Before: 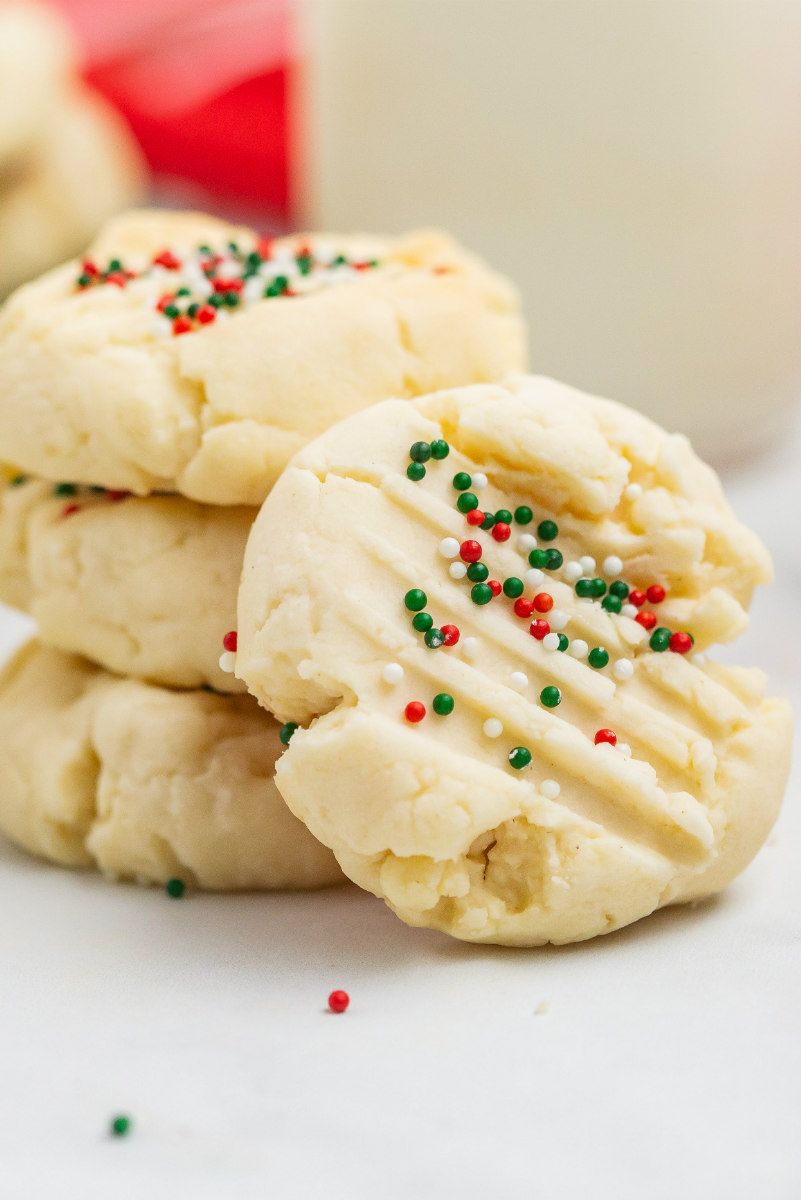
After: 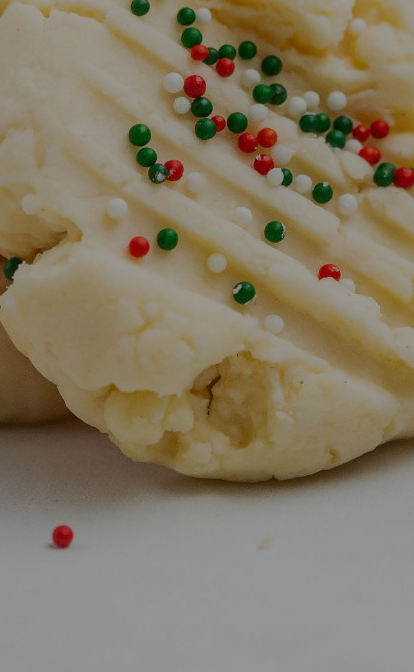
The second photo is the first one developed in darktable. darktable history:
exposure: exposure -1.468 EV, compensate highlight preservation false
crop: left 34.479%, top 38.822%, right 13.718%, bottom 5.172%
